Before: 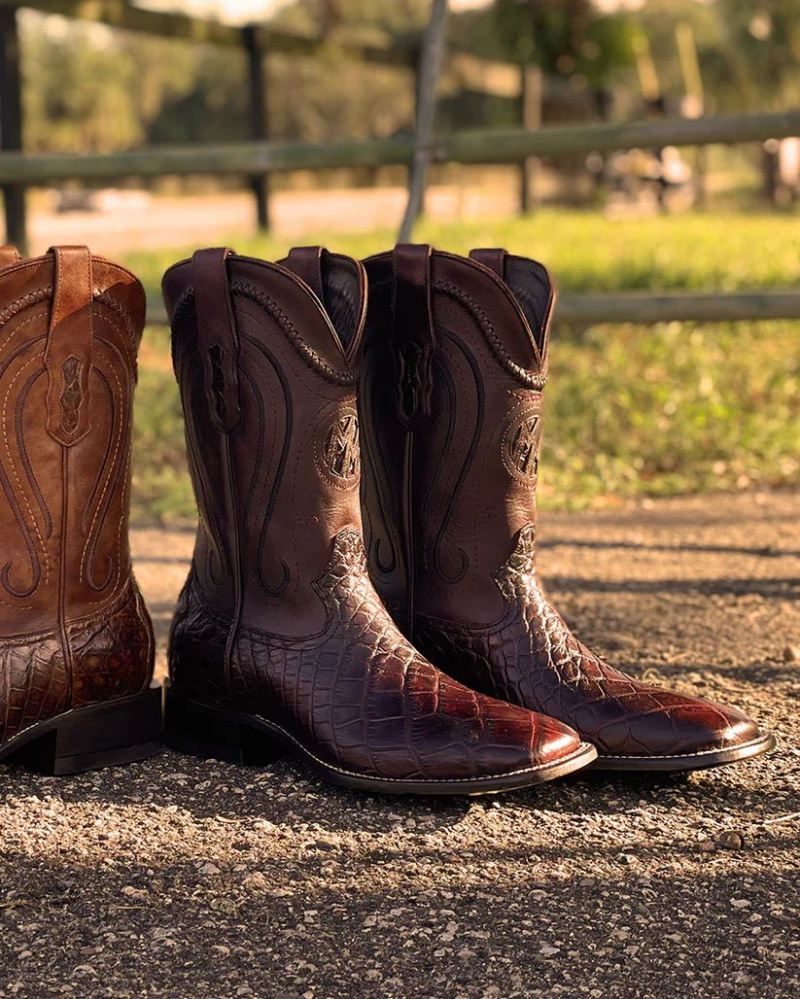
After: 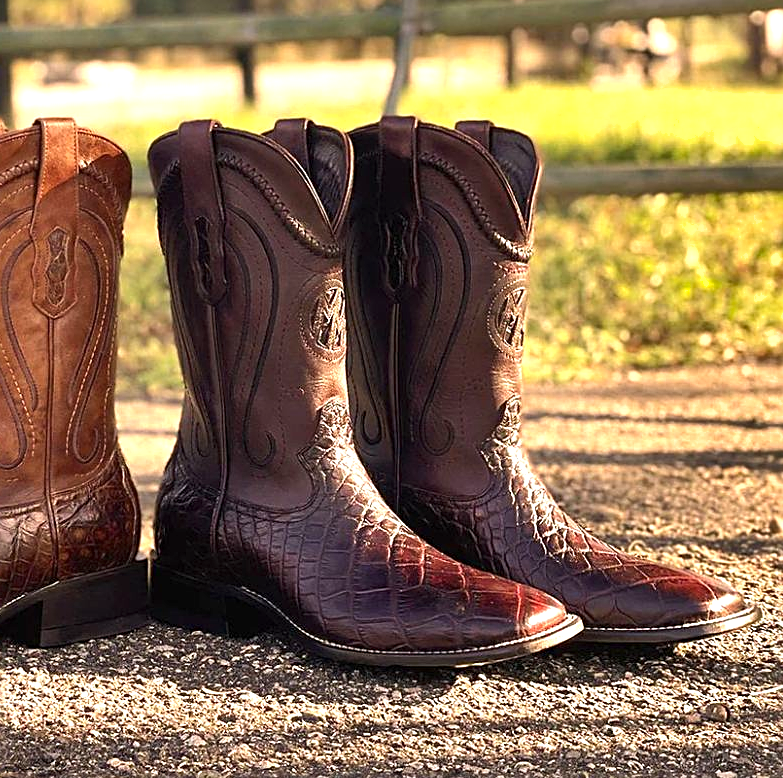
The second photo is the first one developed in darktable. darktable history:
exposure: black level correction 0, exposure 0.877 EV, compensate exposure bias true, compensate highlight preservation false
shadows and highlights: shadows 5, soften with gaussian
crop and rotate: left 1.814%, top 12.818%, right 0.25%, bottom 9.225%
sharpen: on, module defaults
